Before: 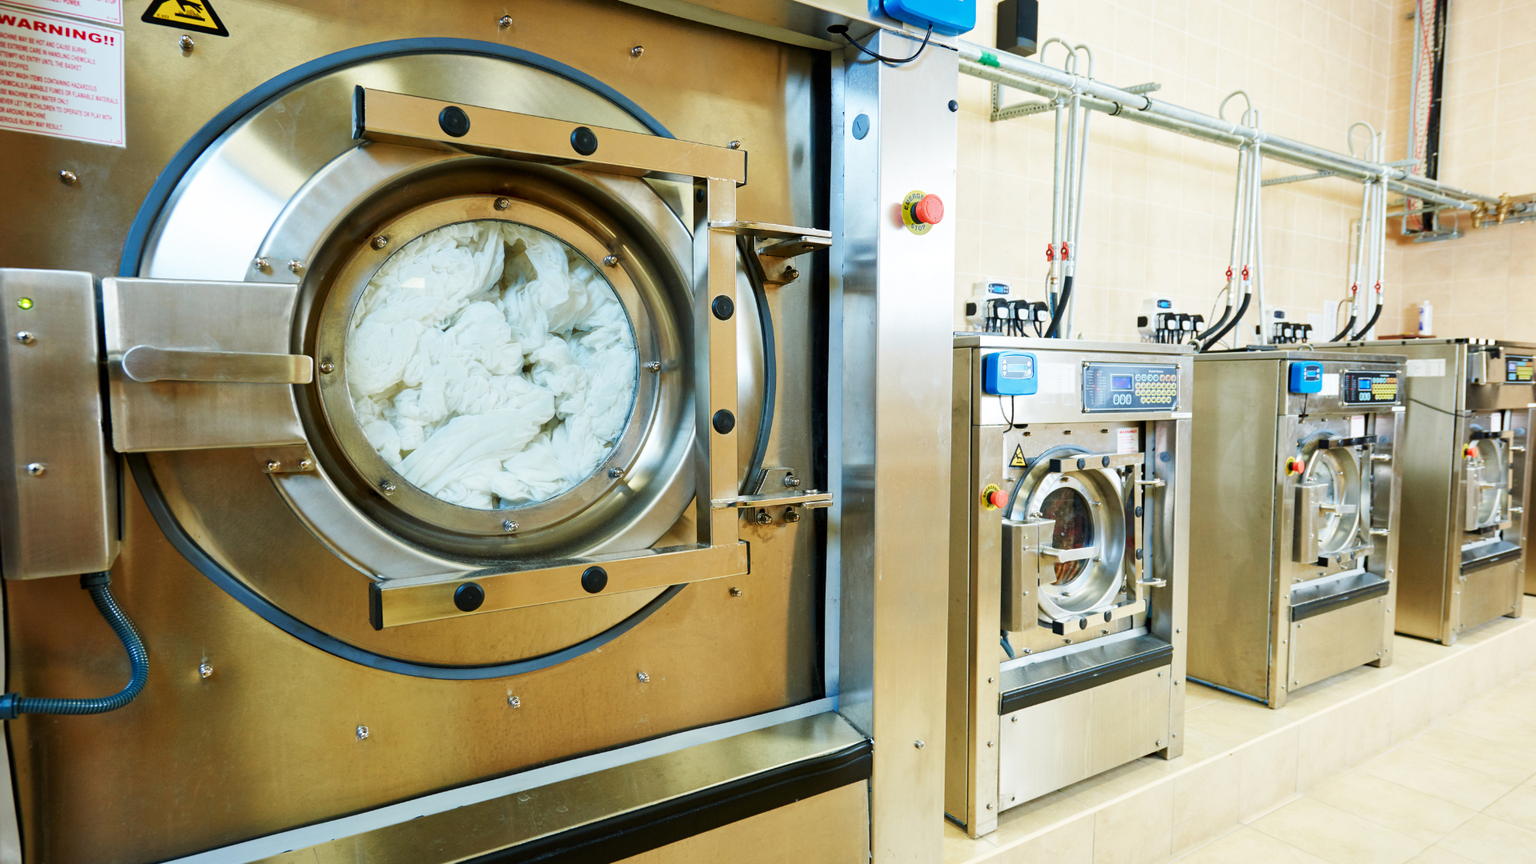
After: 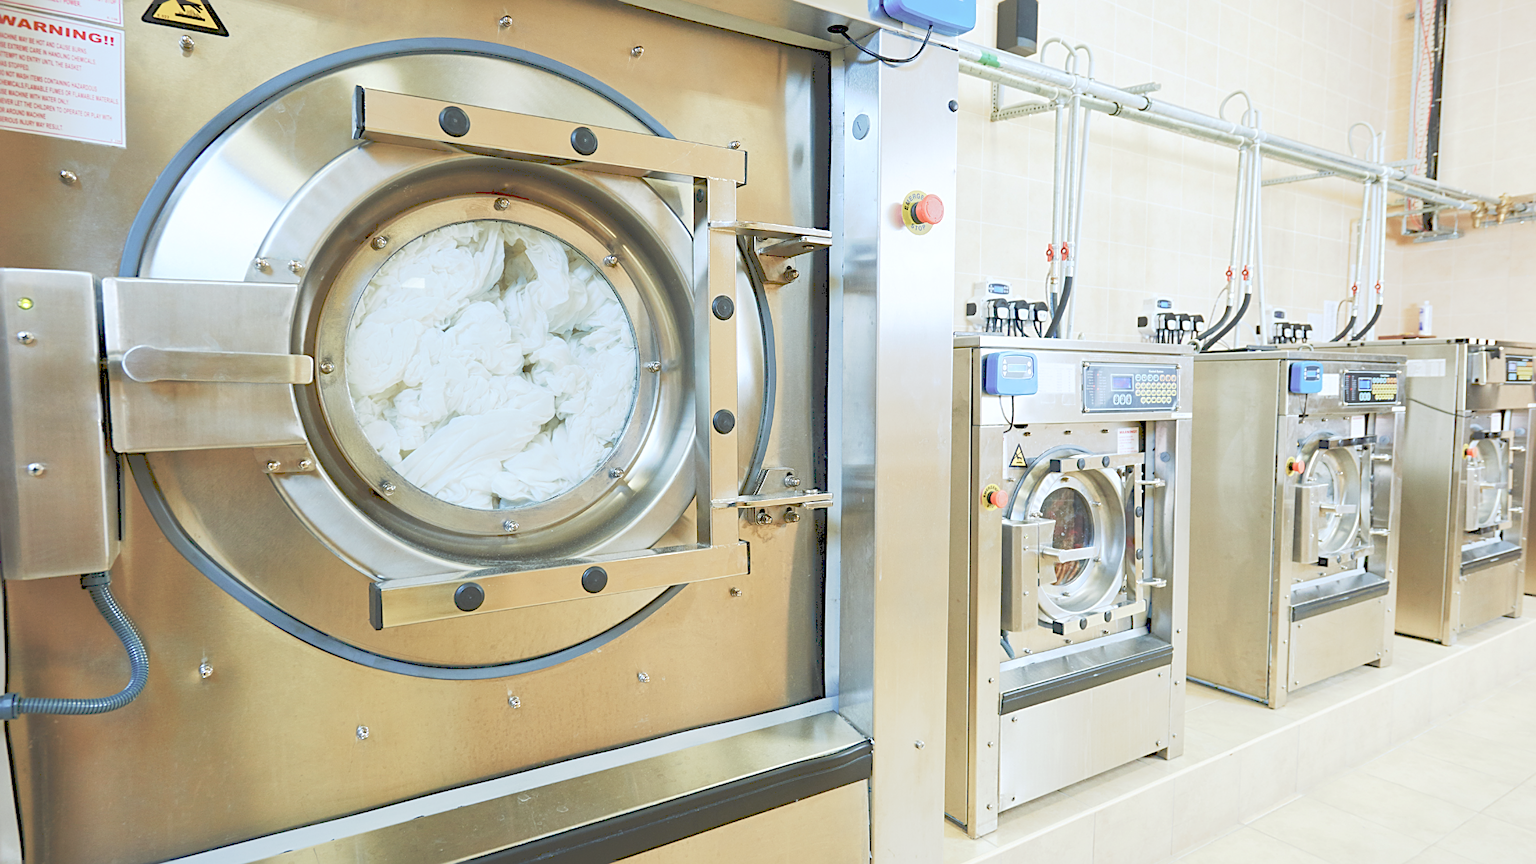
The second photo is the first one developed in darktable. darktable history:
color zones: curves: ch2 [(0, 0.5) (0.143, 0.5) (0.286, 0.489) (0.415, 0.421) (0.571, 0.5) (0.714, 0.5) (0.857, 0.5) (1, 0.5)]
sharpen: on, module defaults
tone curve: curves: ch0 [(0, 0) (0.003, 0.275) (0.011, 0.288) (0.025, 0.309) (0.044, 0.326) (0.069, 0.346) (0.1, 0.37) (0.136, 0.396) (0.177, 0.432) (0.224, 0.473) (0.277, 0.516) (0.335, 0.566) (0.399, 0.611) (0.468, 0.661) (0.543, 0.711) (0.623, 0.761) (0.709, 0.817) (0.801, 0.867) (0.898, 0.911) (1, 1)], preserve colors none
white balance: red 0.976, blue 1.04
